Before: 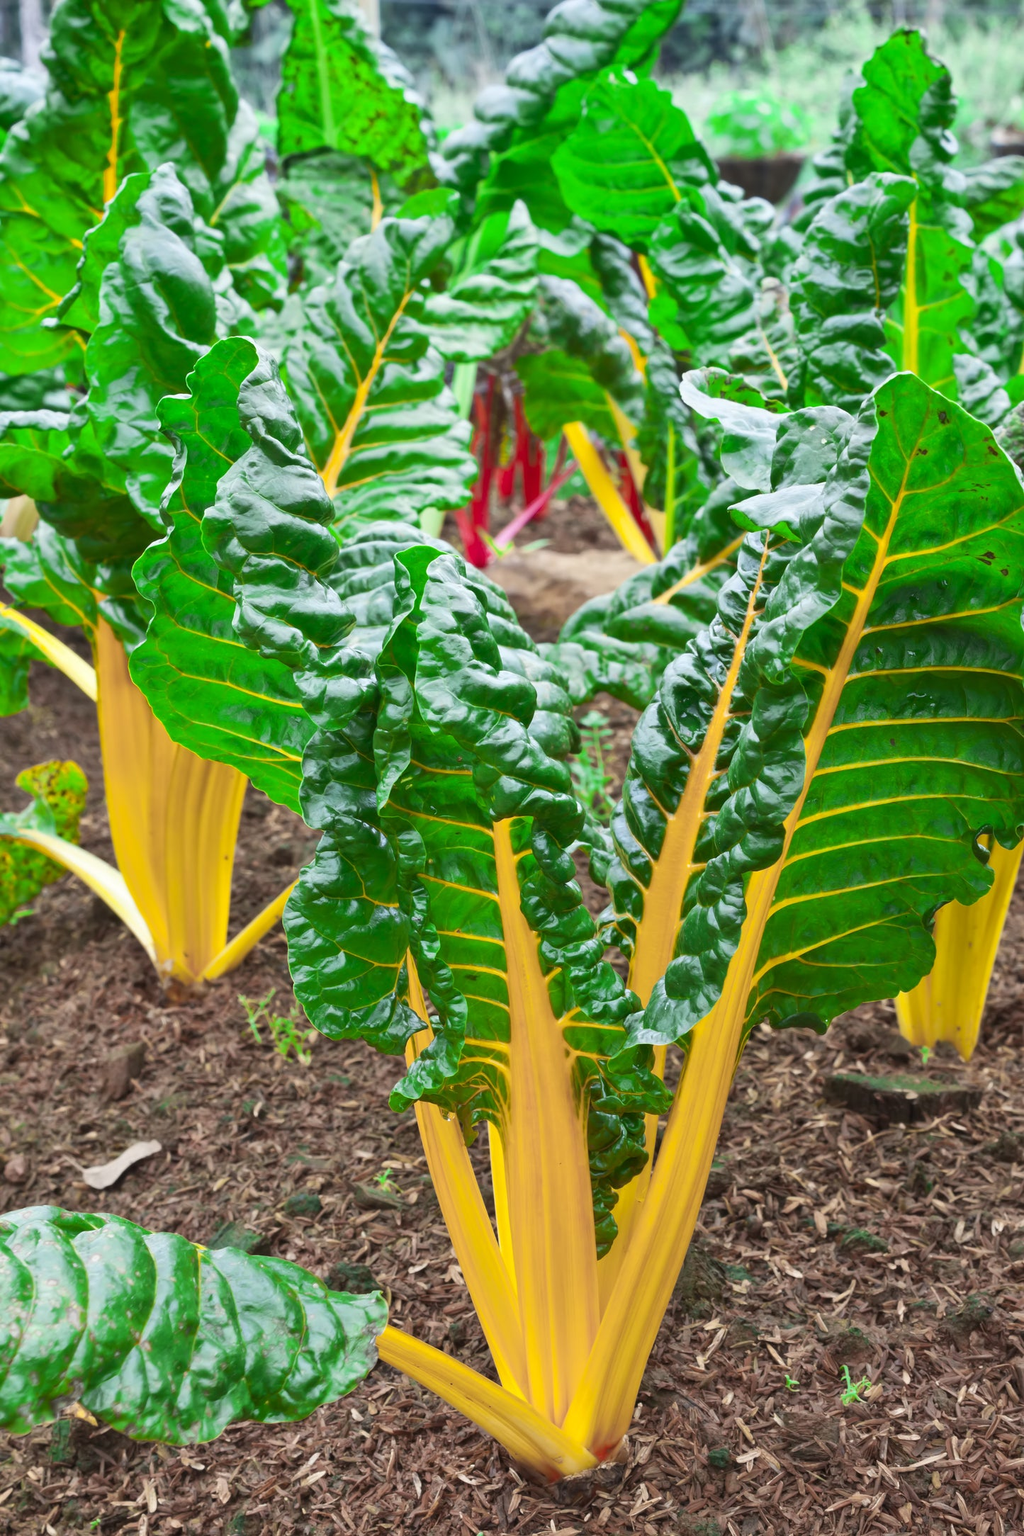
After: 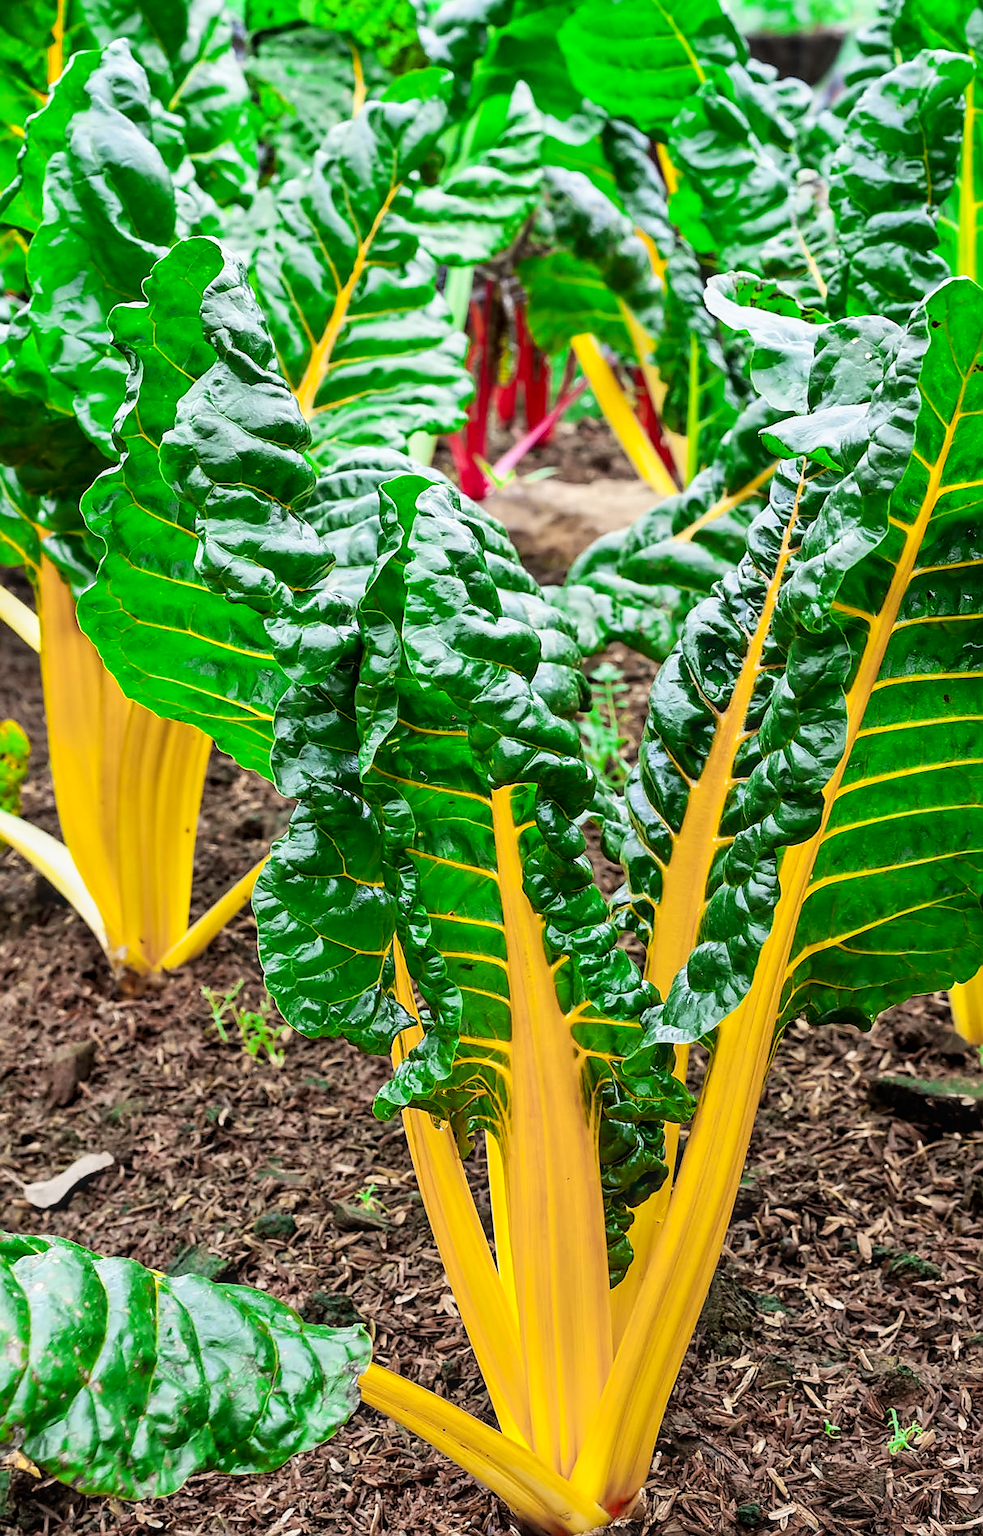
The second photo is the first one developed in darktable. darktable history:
exposure: black level correction 0, exposure -0.696 EV, compensate highlight preservation false
local contrast: on, module defaults
tone curve: curves: ch0 [(0, 0) (0.003, 0.028) (0.011, 0.028) (0.025, 0.026) (0.044, 0.036) (0.069, 0.06) (0.1, 0.101) (0.136, 0.15) (0.177, 0.203) (0.224, 0.271) (0.277, 0.345) (0.335, 0.422) (0.399, 0.515) (0.468, 0.611) (0.543, 0.716) (0.623, 0.826) (0.709, 0.942) (0.801, 0.992) (0.898, 1) (1, 1)], preserve colors none
crop: left 6.044%, top 8.404%, right 9.543%, bottom 3.778%
sharpen: radius 1.417, amount 1.257, threshold 0.763
filmic rgb: black relative exposure -7.24 EV, white relative exposure 5.1 EV, hardness 3.21
